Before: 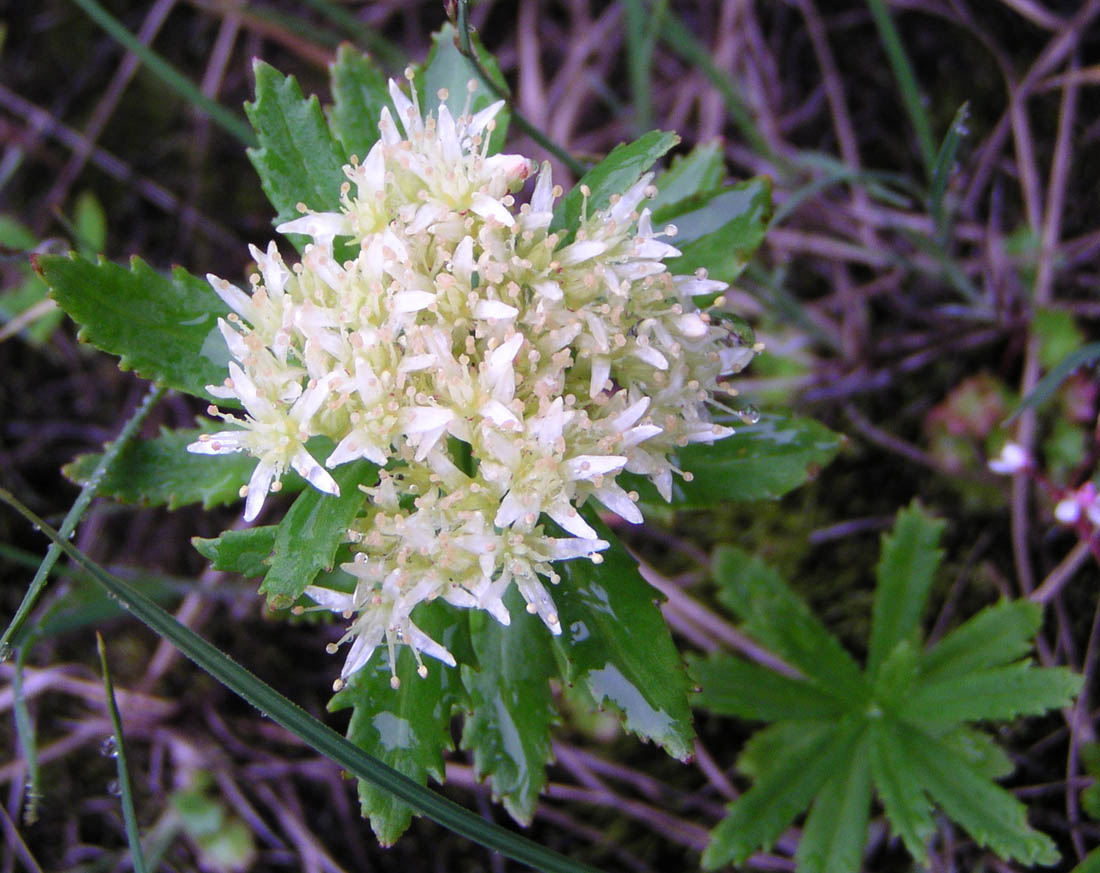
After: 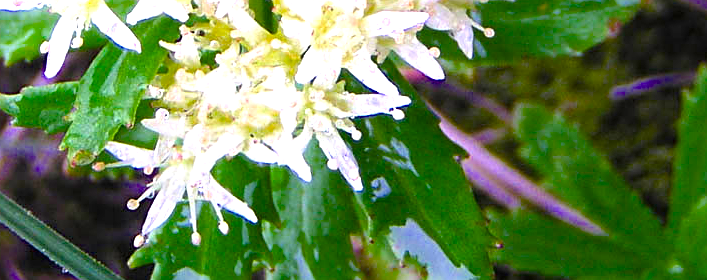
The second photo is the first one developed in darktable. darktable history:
exposure: black level correction 0, exposure 0.698 EV, compensate highlight preservation false
color balance rgb: power › hue 212.22°, perceptual saturation grading › global saturation 30.572%, perceptual brilliance grading › global brilliance 17.339%, global vibrance 16.409%, saturation formula JzAzBz (2021)
sharpen: on, module defaults
crop: left 18.129%, top 50.953%, right 17.563%, bottom 16.921%
